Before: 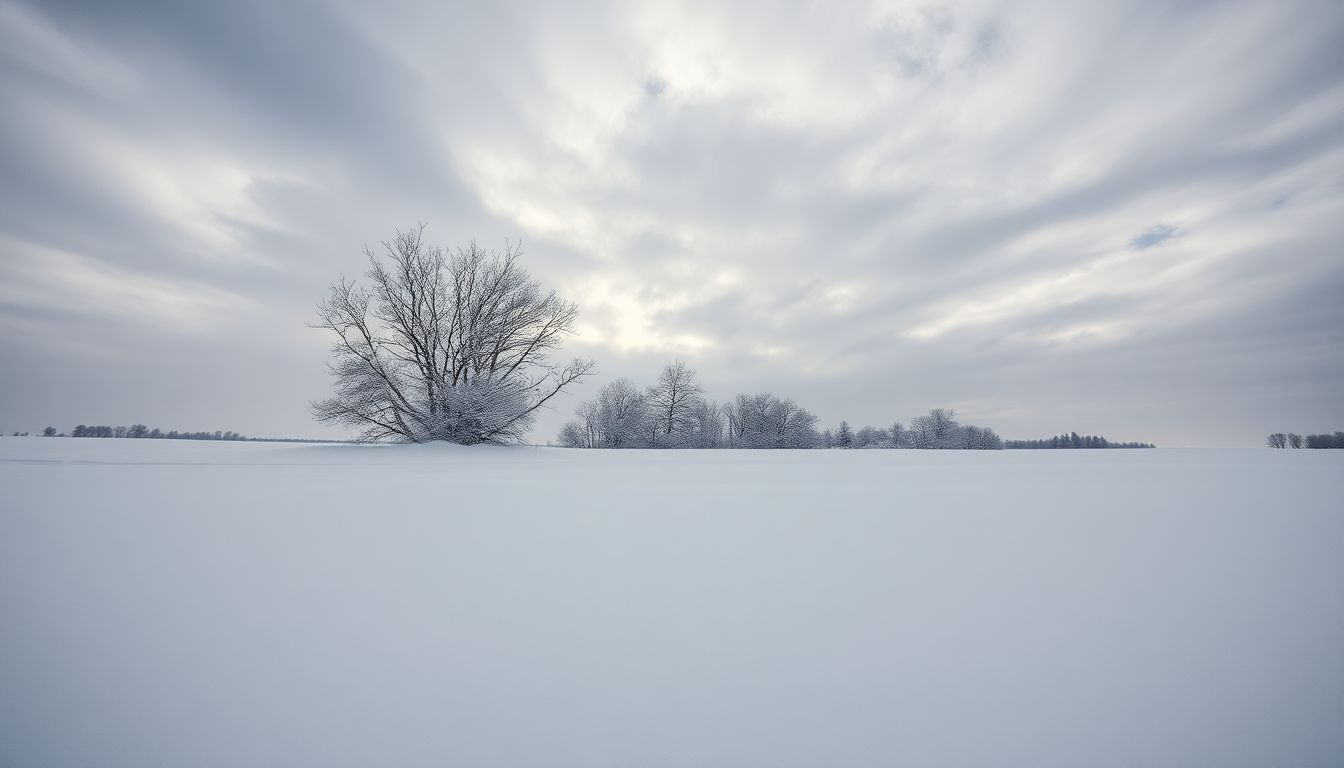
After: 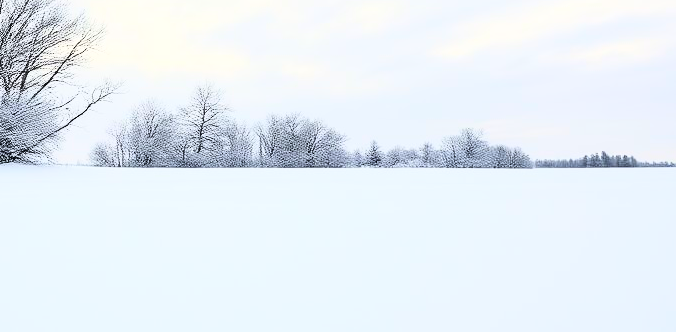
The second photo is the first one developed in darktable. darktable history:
rgb curve: curves: ch0 [(0, 0) (0.21, 0.15) (0.24, 0.21) (0.5, 0.75) (0.75, 0.96) (0.89, 0.99) (1, 1)]; ch1 [(0, 0.02) (0.21, 0.13) (0.25, 0.2) (0.5, 0.67) (0.75, 0.9) (0.89, 0.97) (1, 1)]; ch2 [(0, 0.02) (0.21, 0.13) (0.25, 0.2) (0.5, 0.67) (0.75, 0.9) (0.89, 0.97) (1, 1)], compensate middle gray true
crop: left 35.03%, top 36.625%, right 14.663%, bottom 20.057%
